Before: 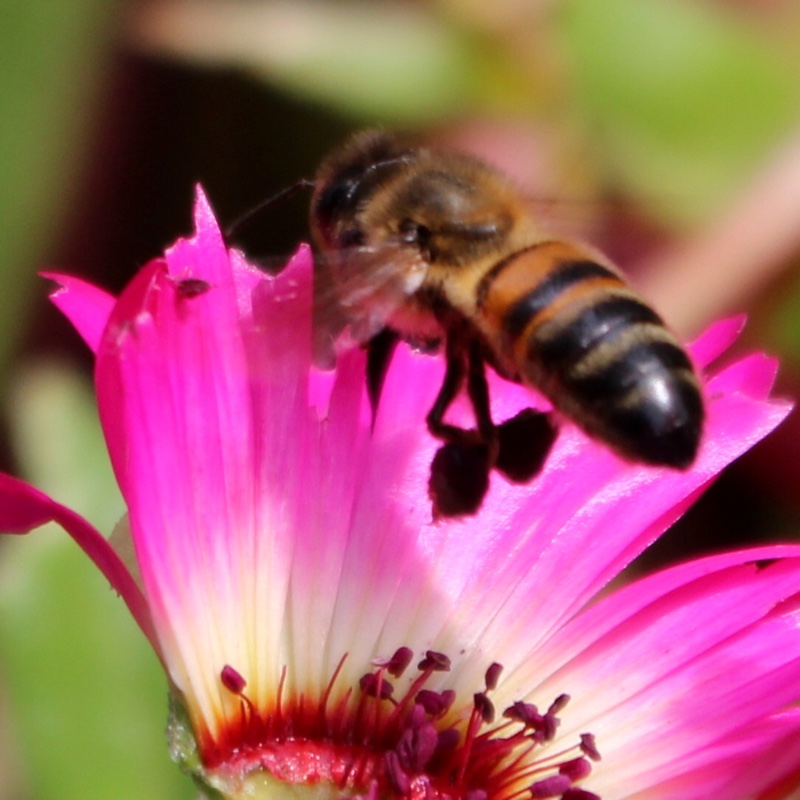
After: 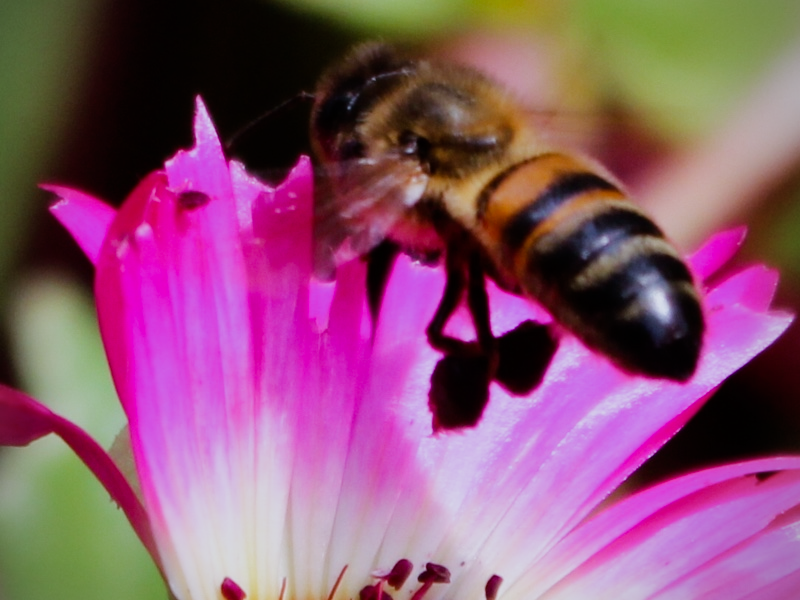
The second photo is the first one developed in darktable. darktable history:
white balance: red 0.926, green 1.003, blue 1.133
vignetting: fall-off radius 60.92%
crop: top 11.038%, bottom 13.962%
sigmoid: on, module defaults
